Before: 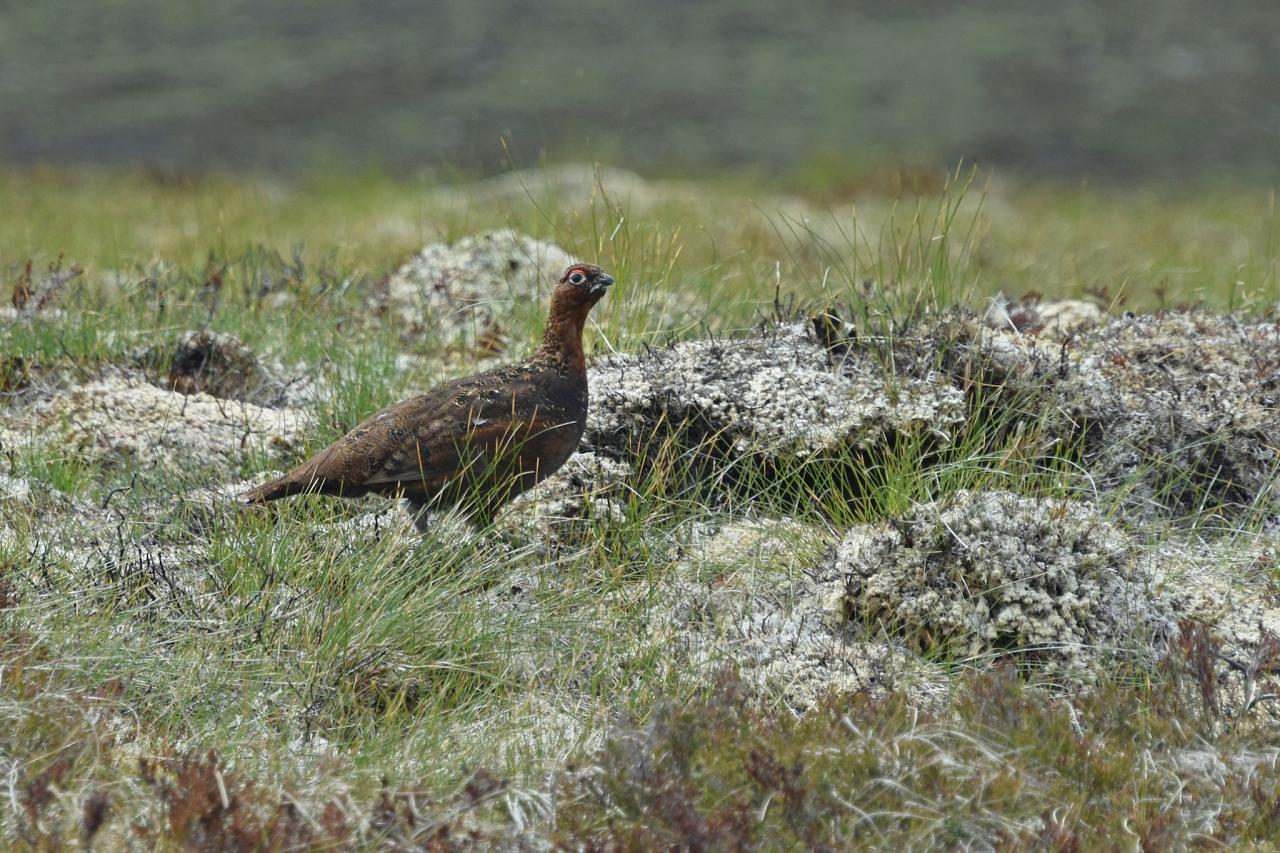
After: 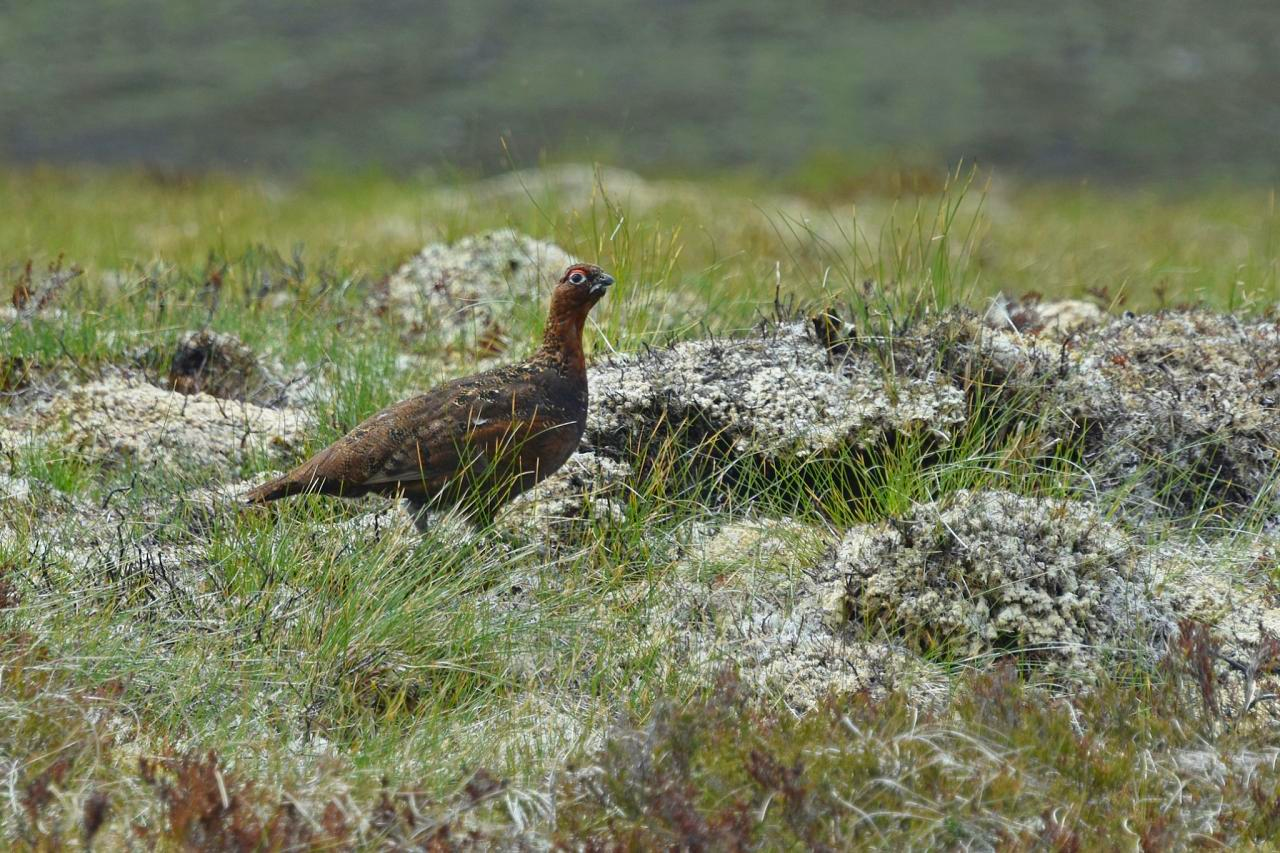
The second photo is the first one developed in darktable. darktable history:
contrast brightness saturation: contrast 0.089, saturation 0.278
local contrast: mode bilateral grid, contrast 99, coarseness 99, detail 90%, midtone range 0.2
shadows and highlights: soften with gaussian
